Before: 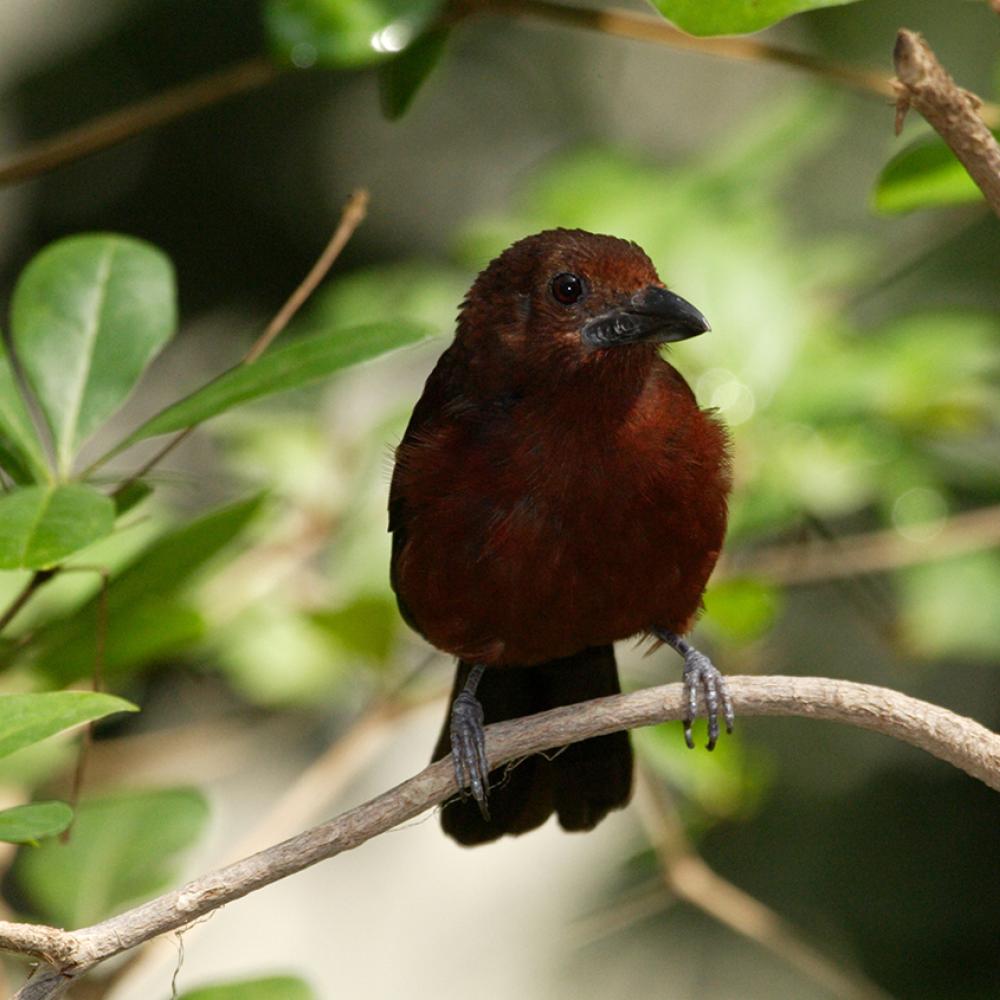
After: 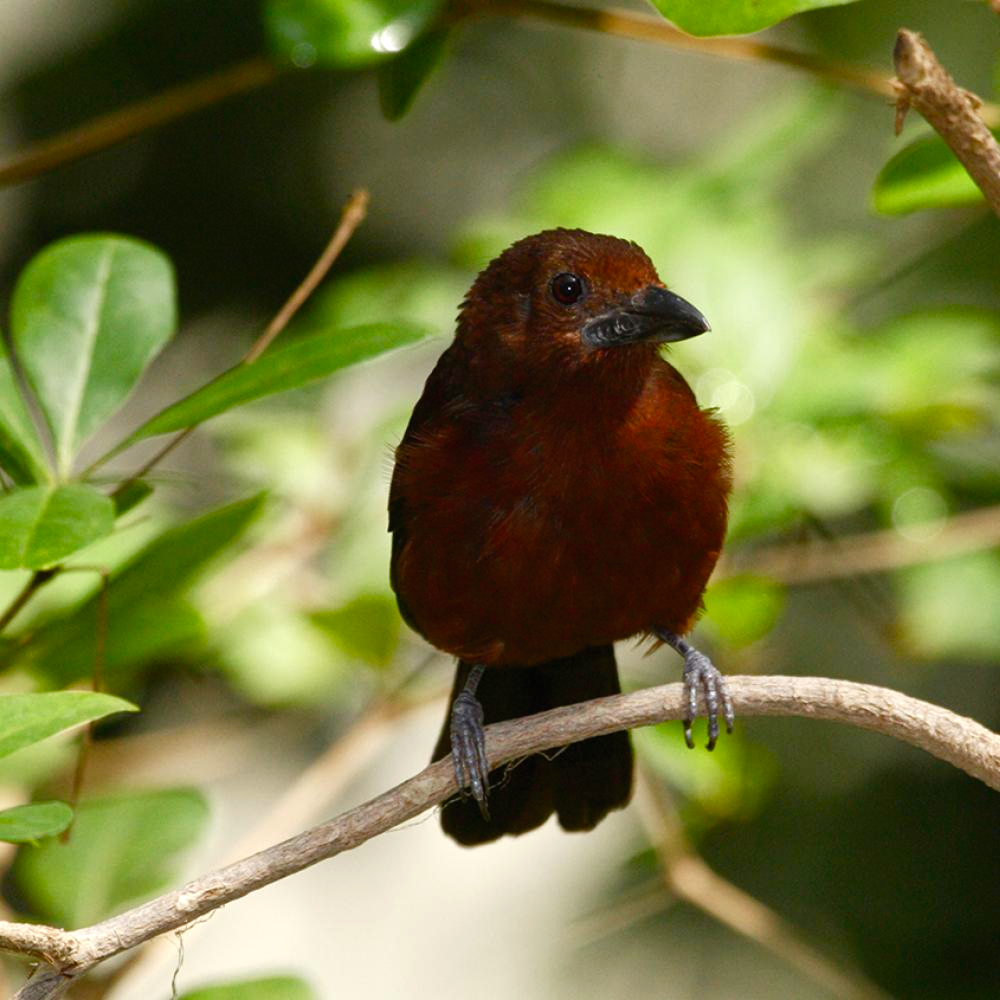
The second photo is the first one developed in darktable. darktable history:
exposure: compensate highlight preservation false
color balance rgb: linear chroma grading › shadows 32%, linear chroma grading › global chroma -2%, linear chroma grading › mid-tones 4%, perceptual saturation grading › global saturation -2%, perceptual saturation grading › highlights -8%, perceptual saturation grading › mid-tones 8%, perceptual saturation grading › shadows 4%, perceptual brilliance grading › highlights 8%, perceptual brilliance grading › mid-tones 4%, perceptual brilliance grading › shadows 2%, global vibrance 16%, saturation formula JzAzBz (2021)
contrast brightness saturation: contrast -0.02, brightness -0.01, saturation 0.03
